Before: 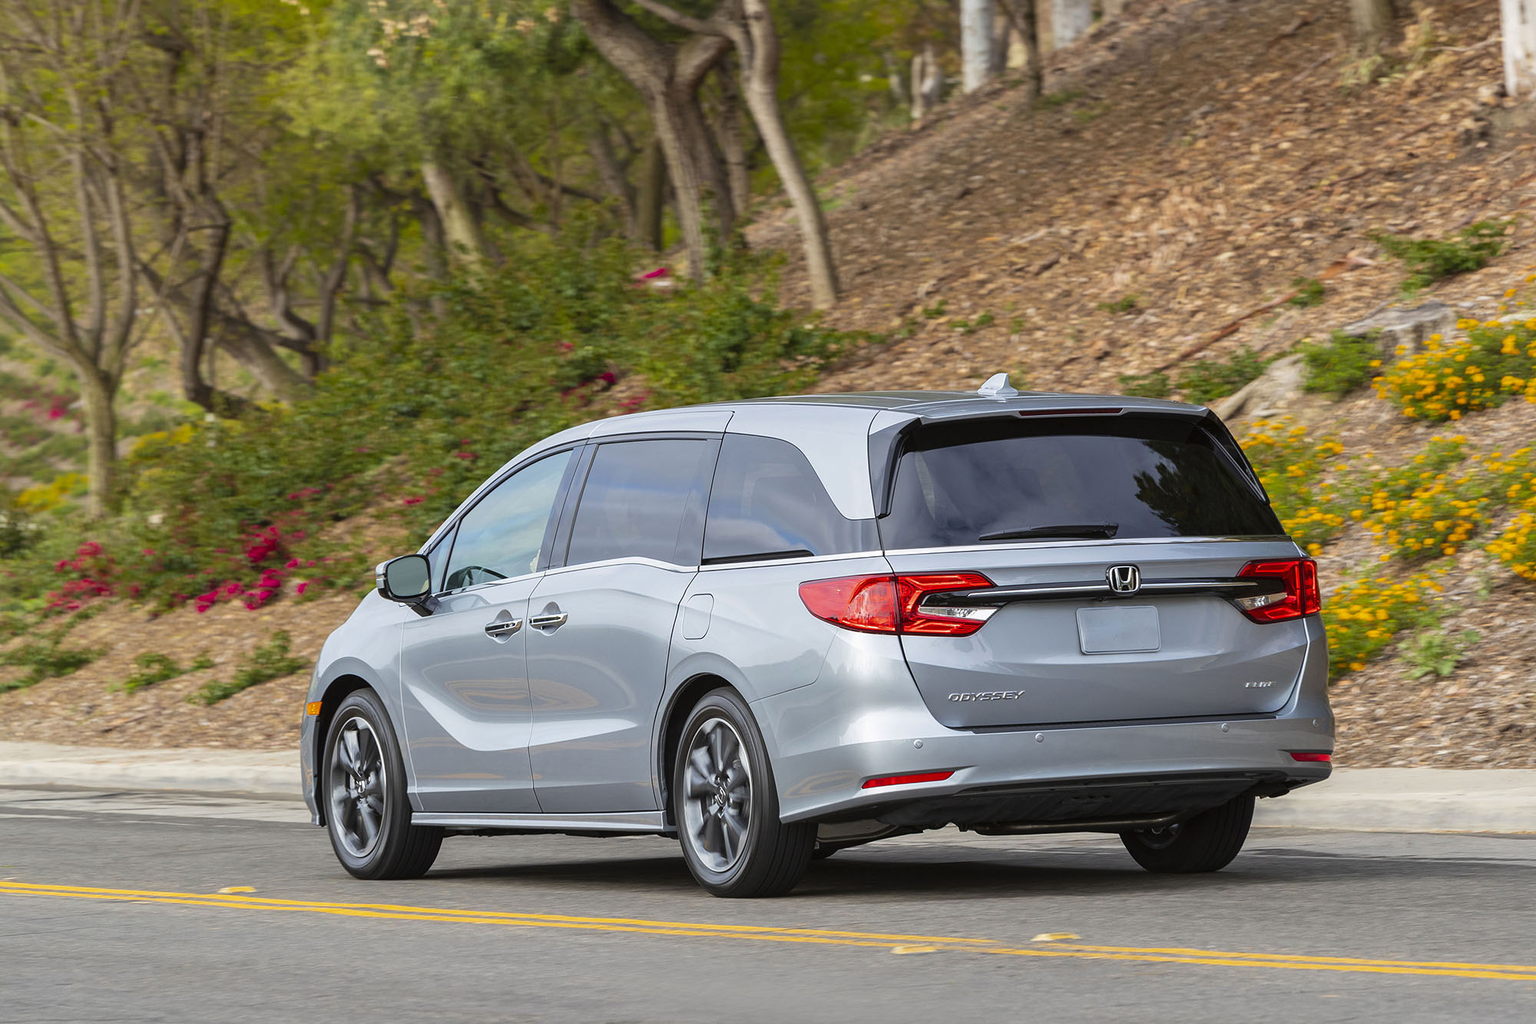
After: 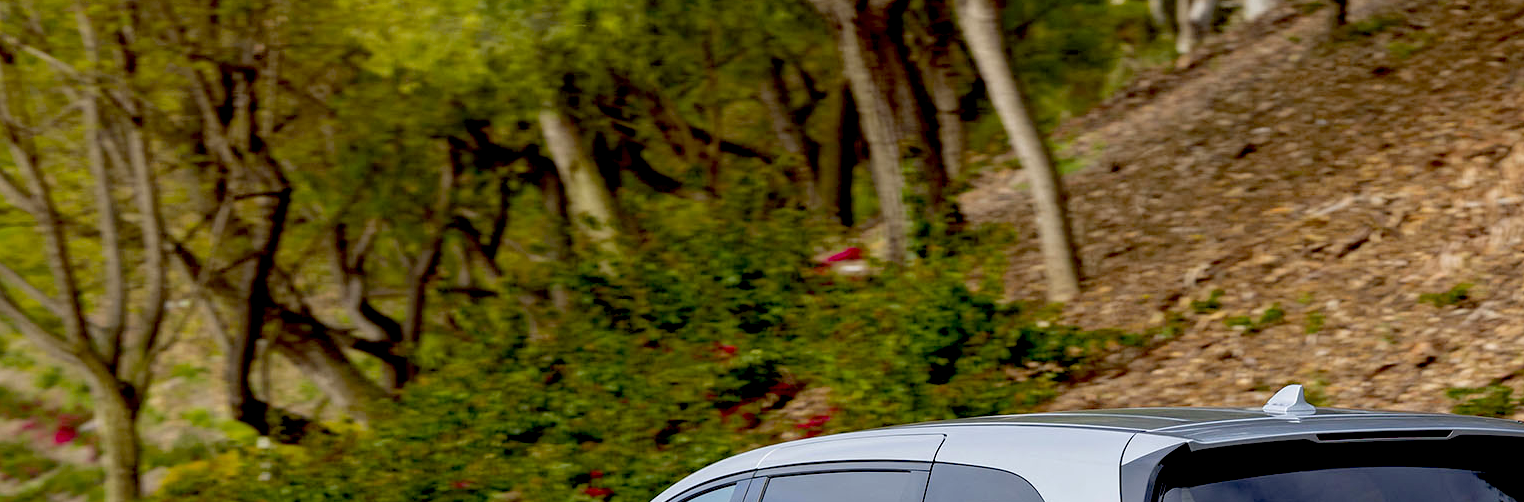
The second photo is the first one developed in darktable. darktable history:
crop: left 0.514%, top 7.639%, right 23.282%, bottom 54.665%
exposure: black level correction 0.048, exposure 0.013 EV, compensate highlight preservation false
